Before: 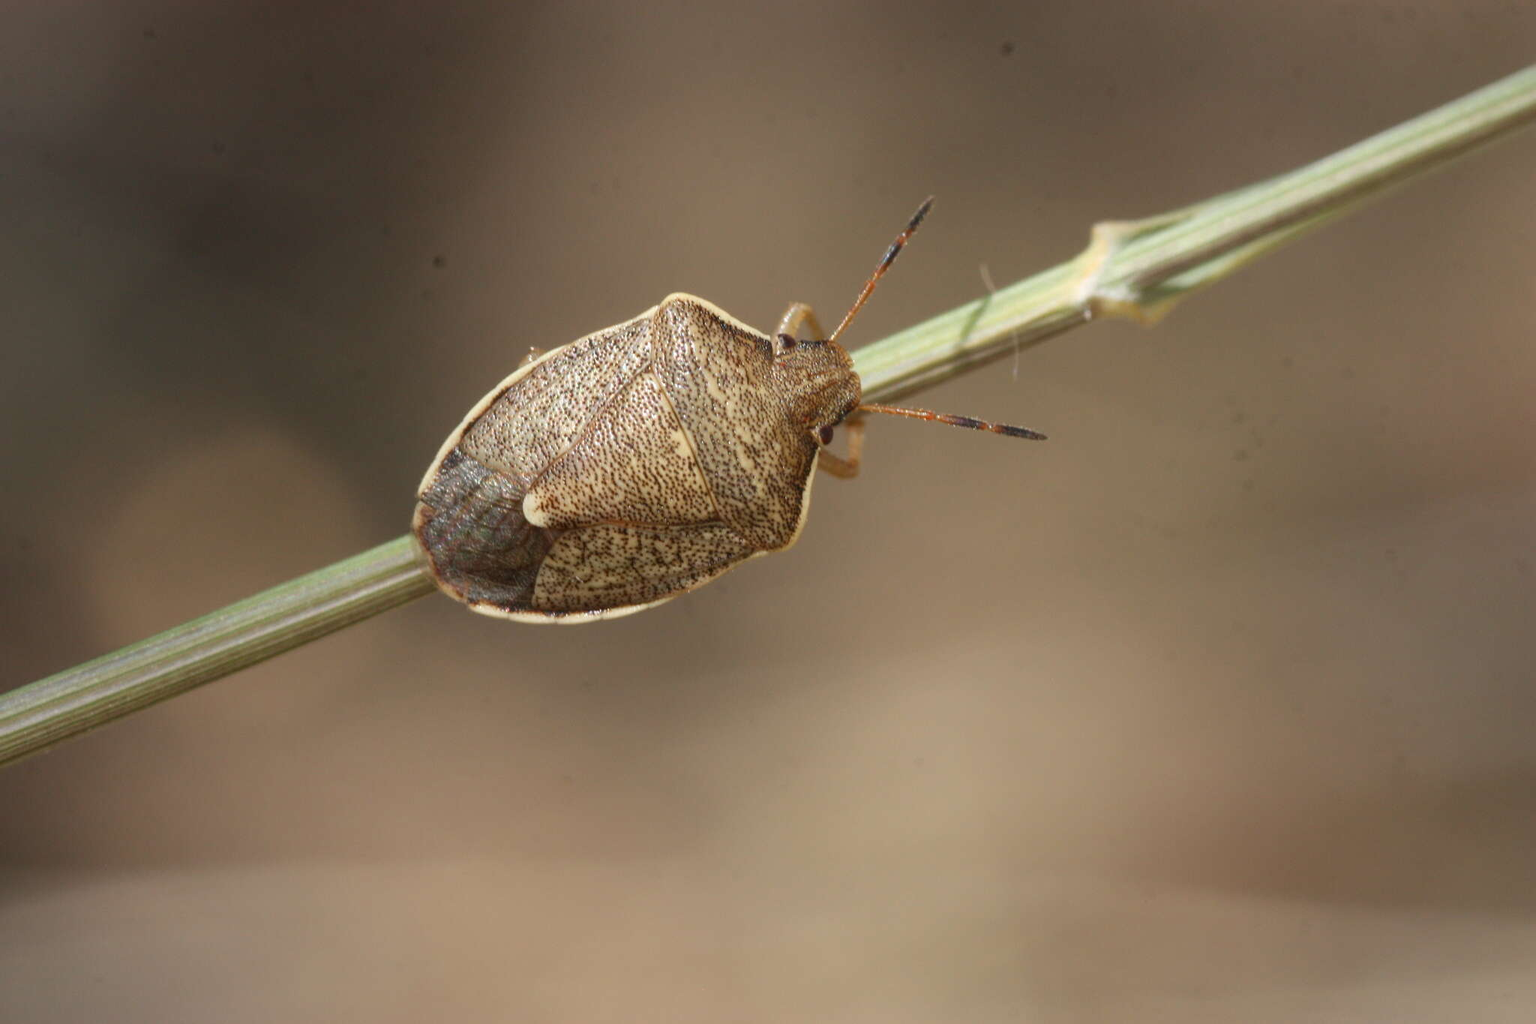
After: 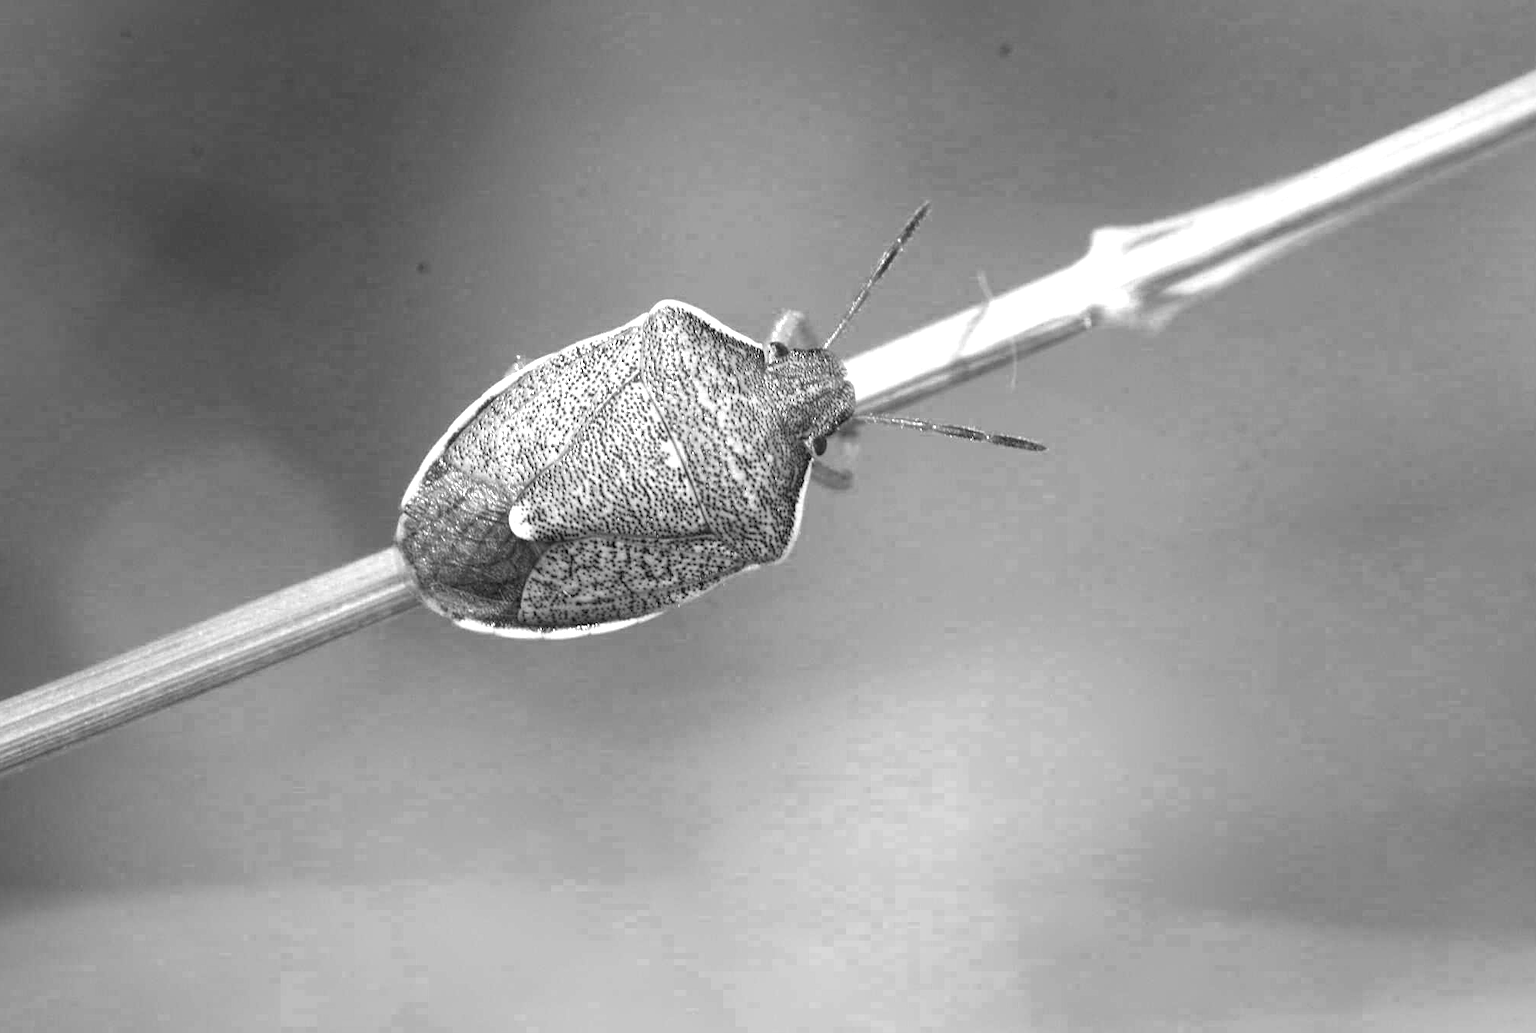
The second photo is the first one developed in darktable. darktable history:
crop and rotate: left 1.722%, right 0.646%, bottom 1.417%
contrast brightness saturation: brightness 0.141
color balance rgb: linear chroma grading › global chroma 20.515%, perceptual saturation grading › global saturation 29.968%, global vibrance 9.47%
sharpen: on, module defaults
levels: levels [0.062, 0.494, 0.925]
exposure: black level correction 0.001, exposure 0.5 EV, compensate highlight preservation false
color zones: curves: ch0 [(0.002, 0.593) (0.143, 0.417) (0.285, 0.541) (0.455, 0.289) (0.608, 0.327) (0.727, 0.283) (0.869, 0.571) (1, 0.603)]; ch1 [(0, 0) (0.143, 0) (0.286, 0) (0.429, 0) (0.571, 0) (0.714, 0) (0.857, 0)]
